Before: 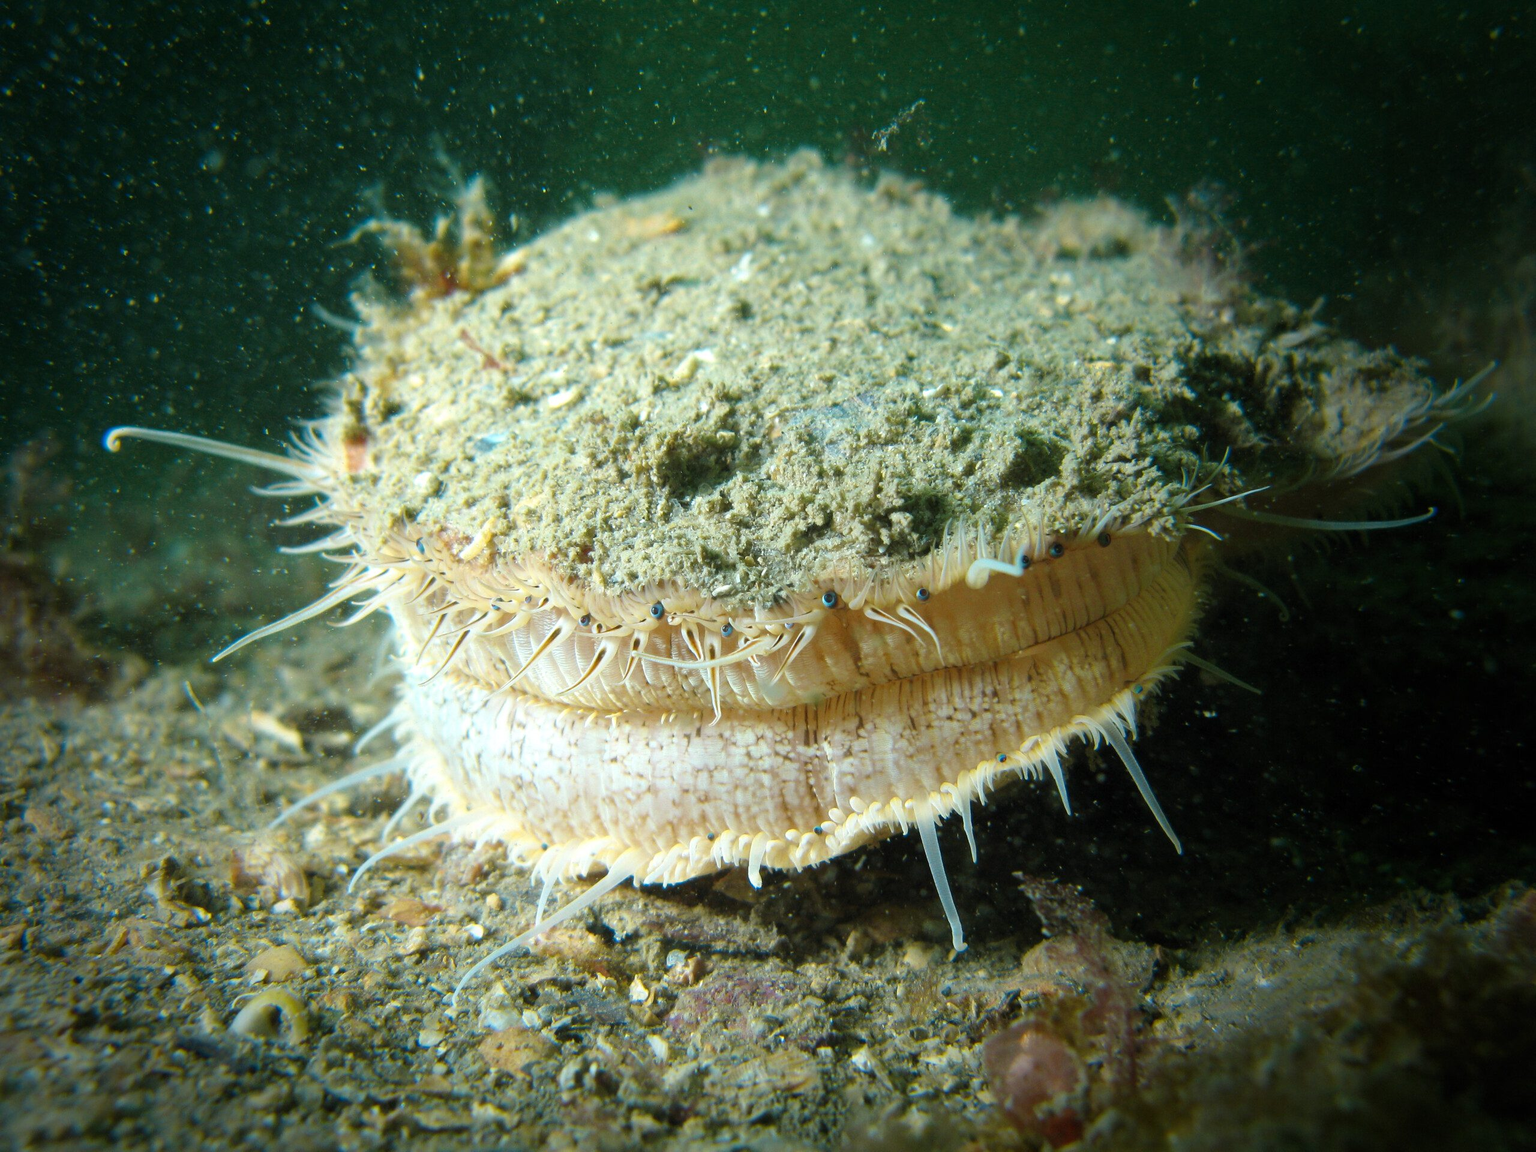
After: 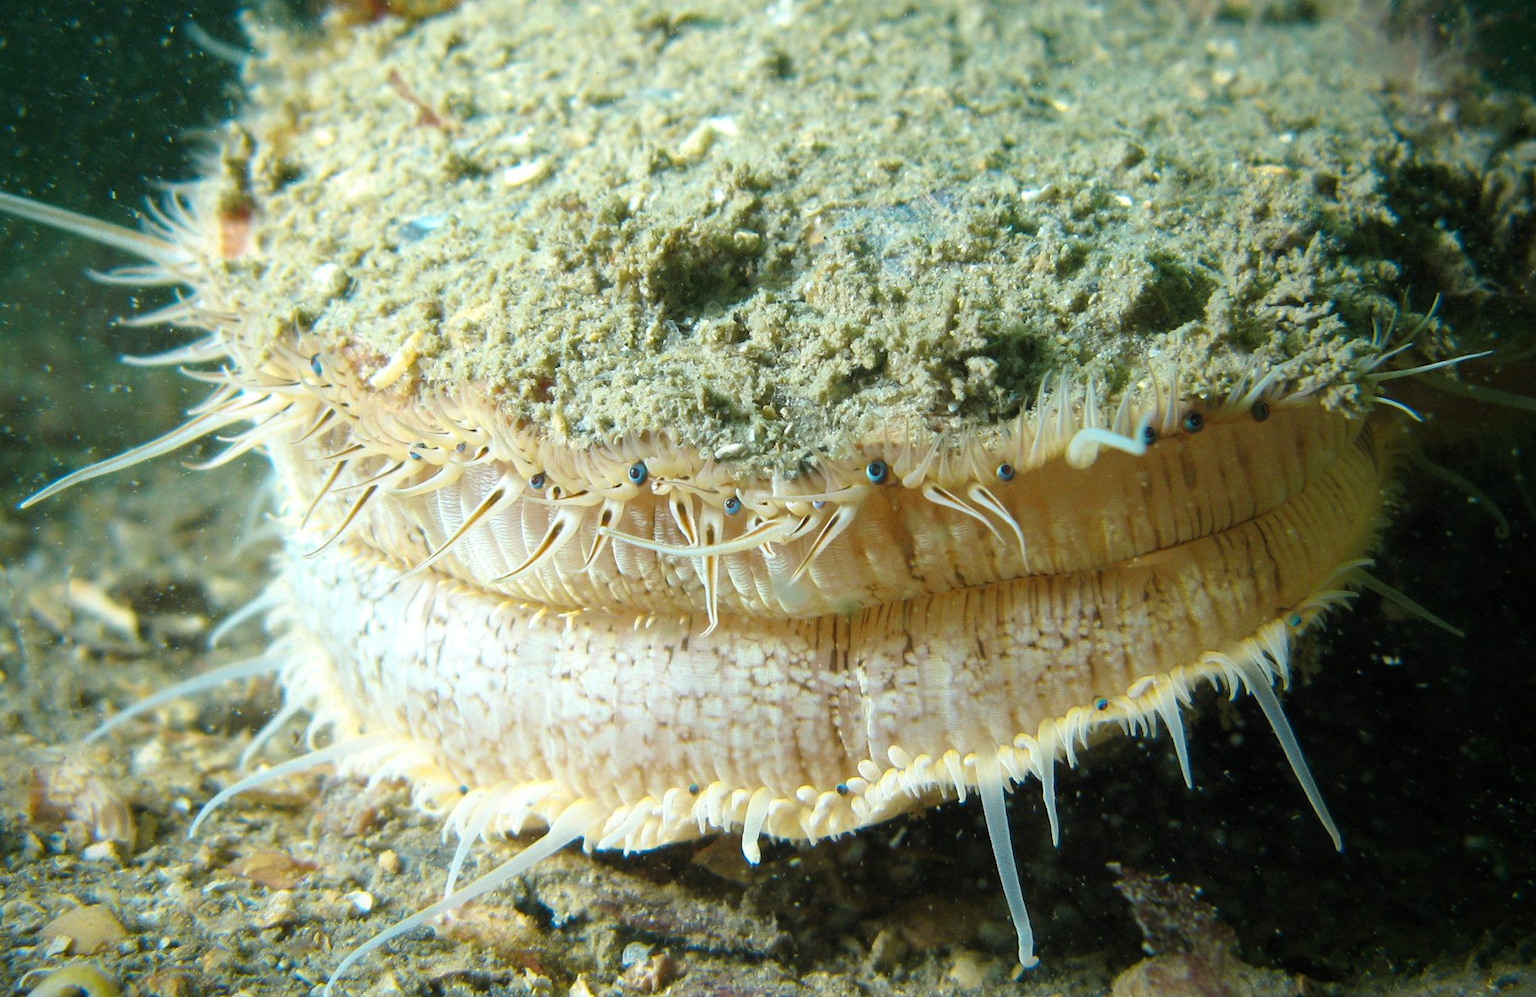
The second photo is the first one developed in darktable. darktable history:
crop and rotate: angle -3.34°, left 9.814%, top 20.684%, right 12.302%, bottom 11.85%
